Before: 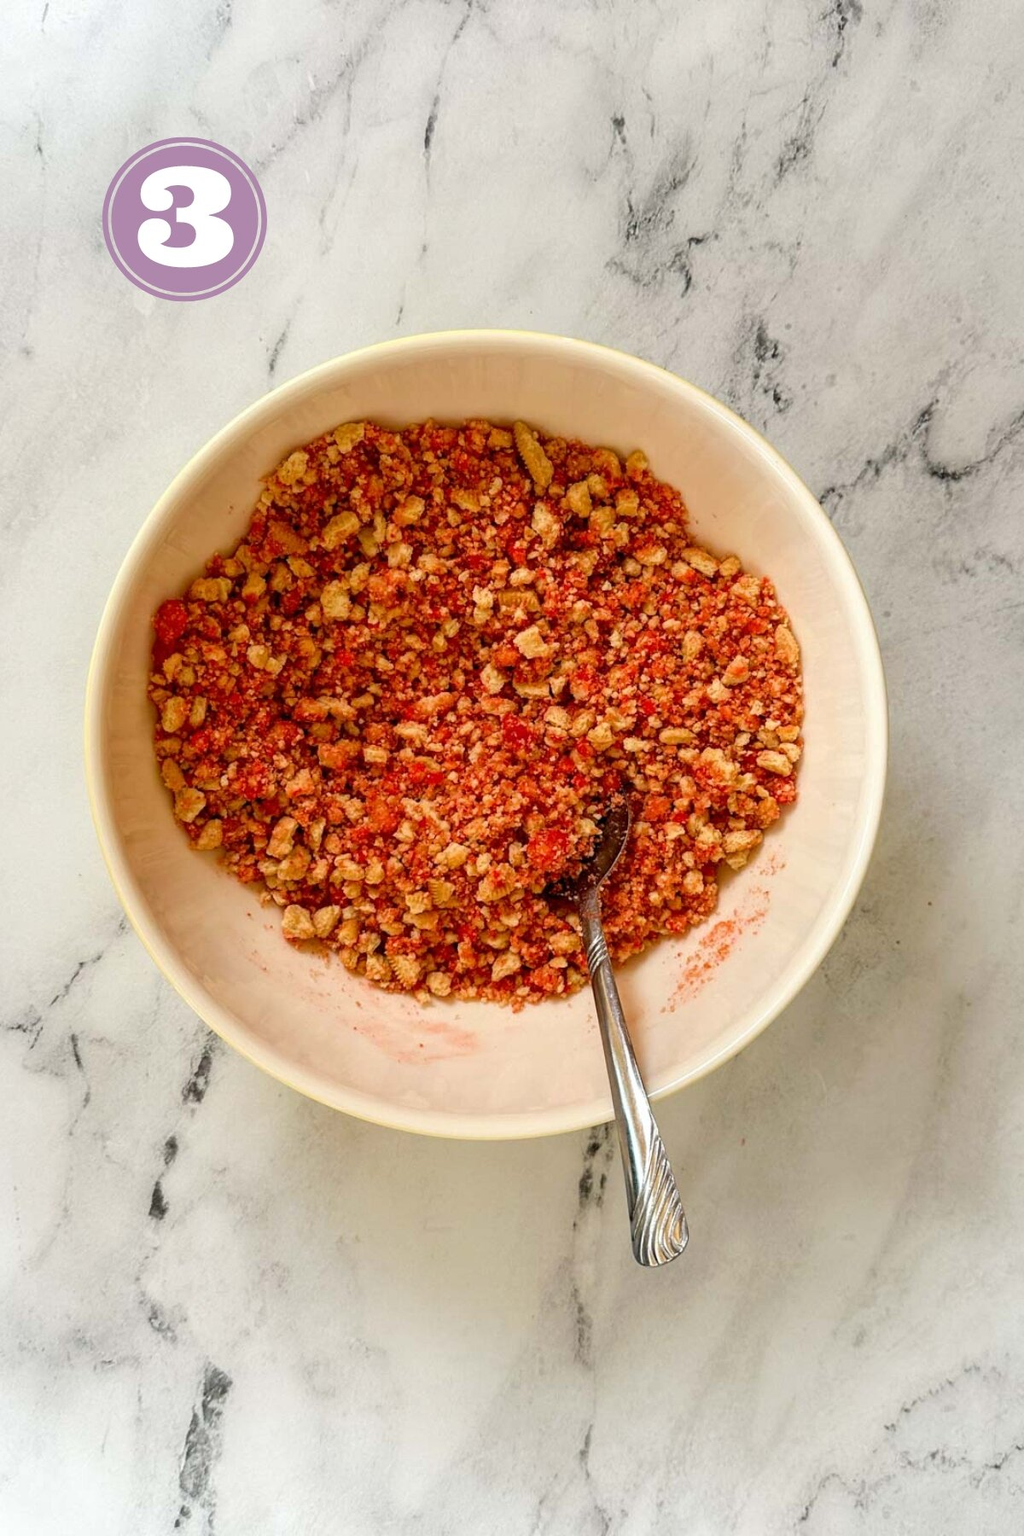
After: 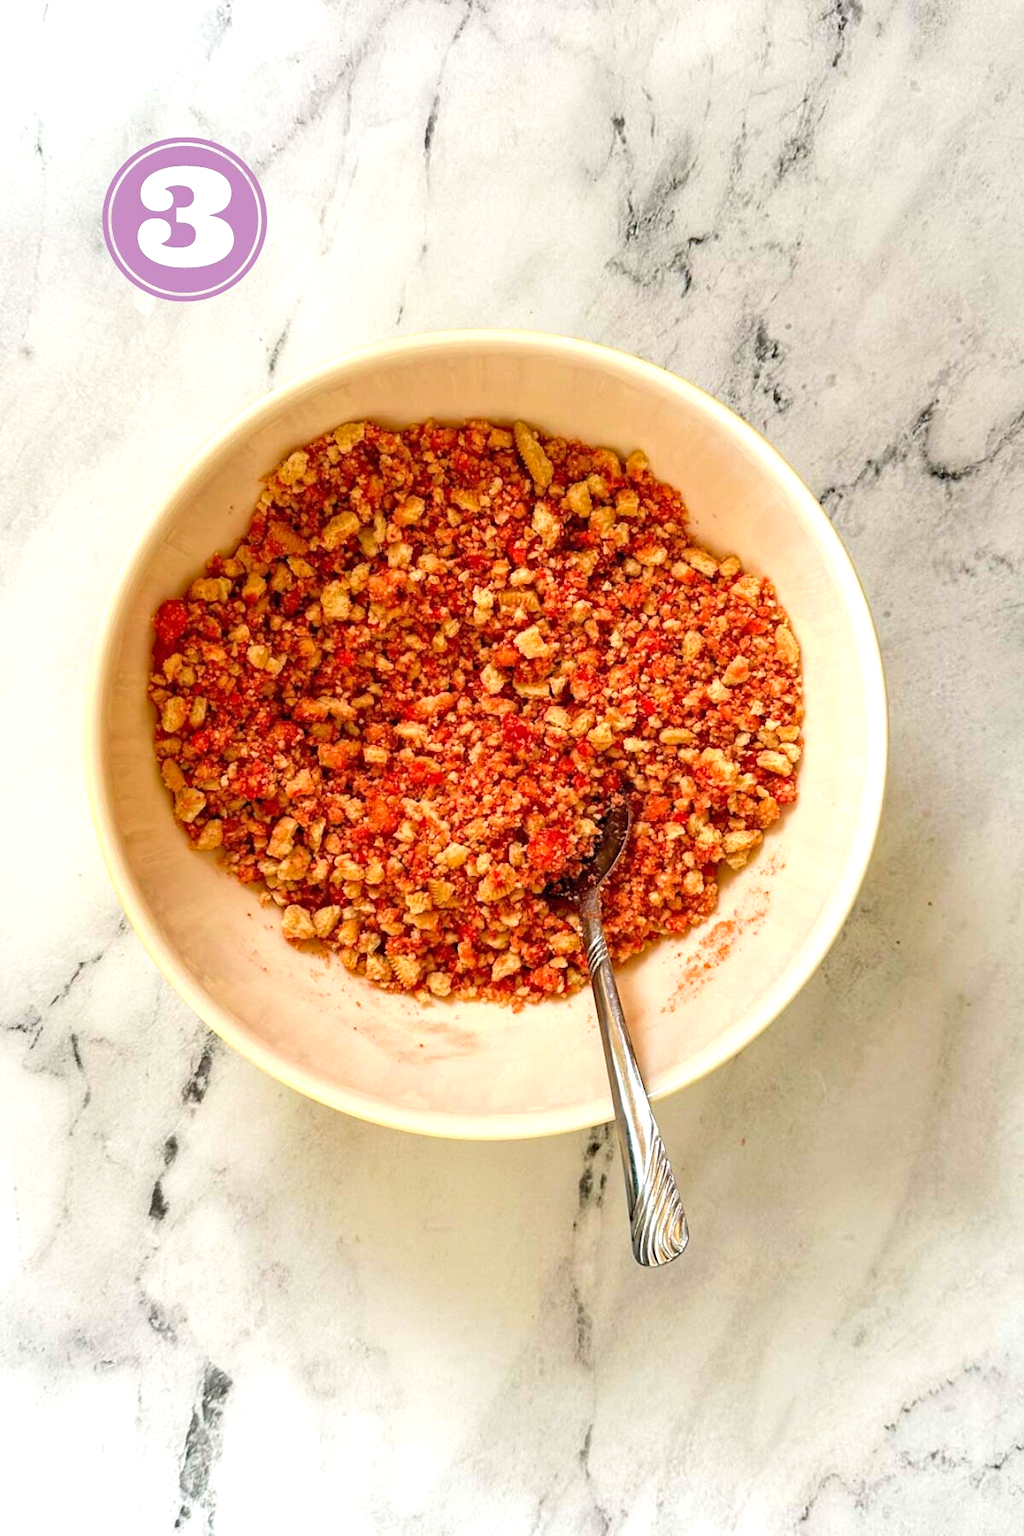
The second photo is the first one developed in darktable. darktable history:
velvia: strength 14.45%
haze removal: compatibility mode true, adaptive false
exposure: black level correction 0, exposure 0.498 EV, compensate highlight preservation false
